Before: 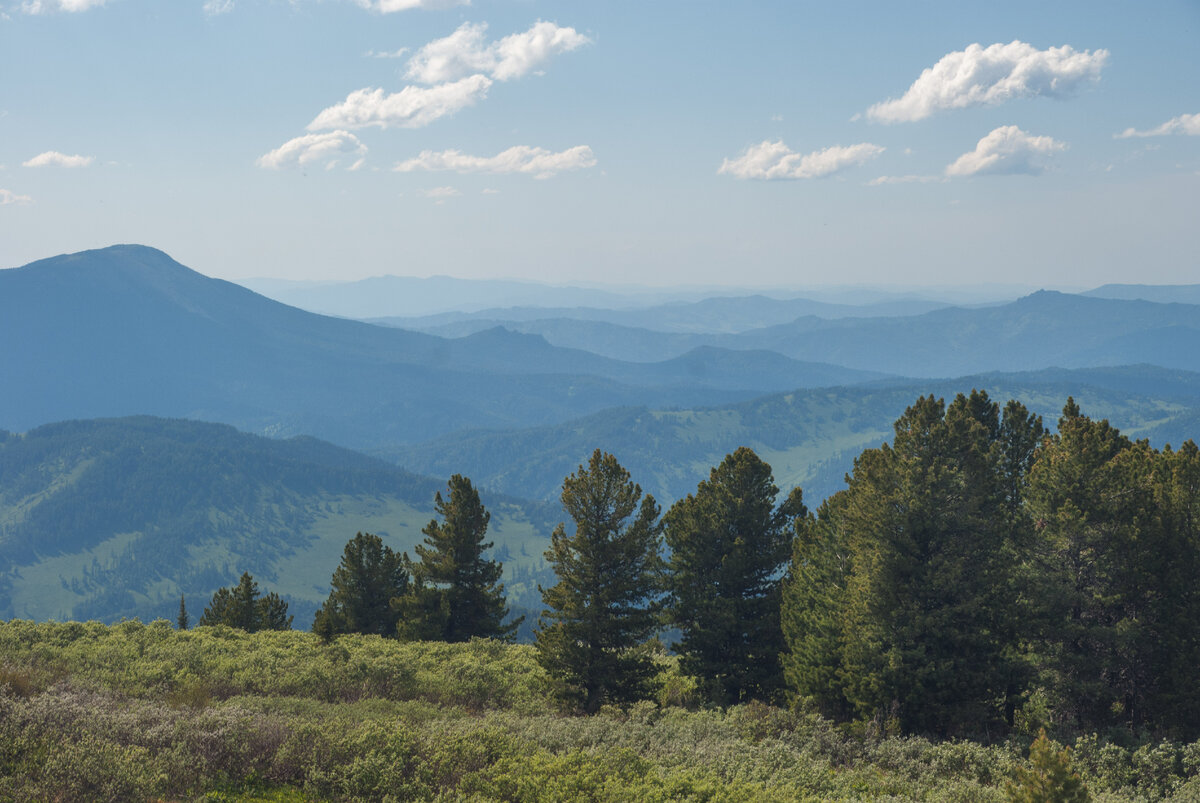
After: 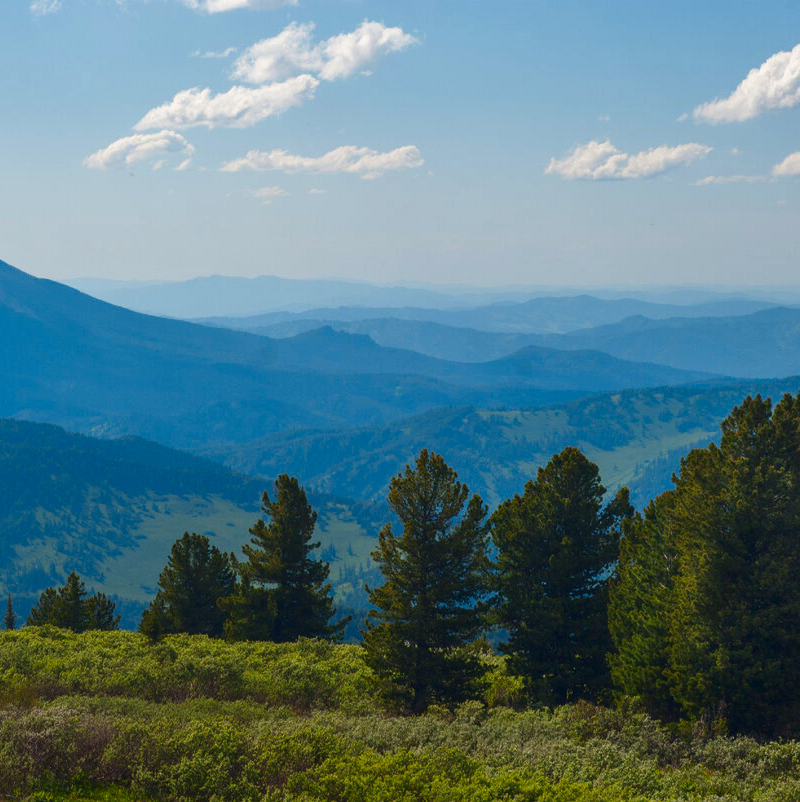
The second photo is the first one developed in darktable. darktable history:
crop and rotate: left 14.482%, right 18.82%
contrast brightness saturation: contrast 0.067, brightness -0.149, saturation 0.113
levels: white 99.9%, levels [0, 0.498, 0.996]
tone equalizer: on, module defaults
color correction: highlights b* -0.06, saturation 1.34
